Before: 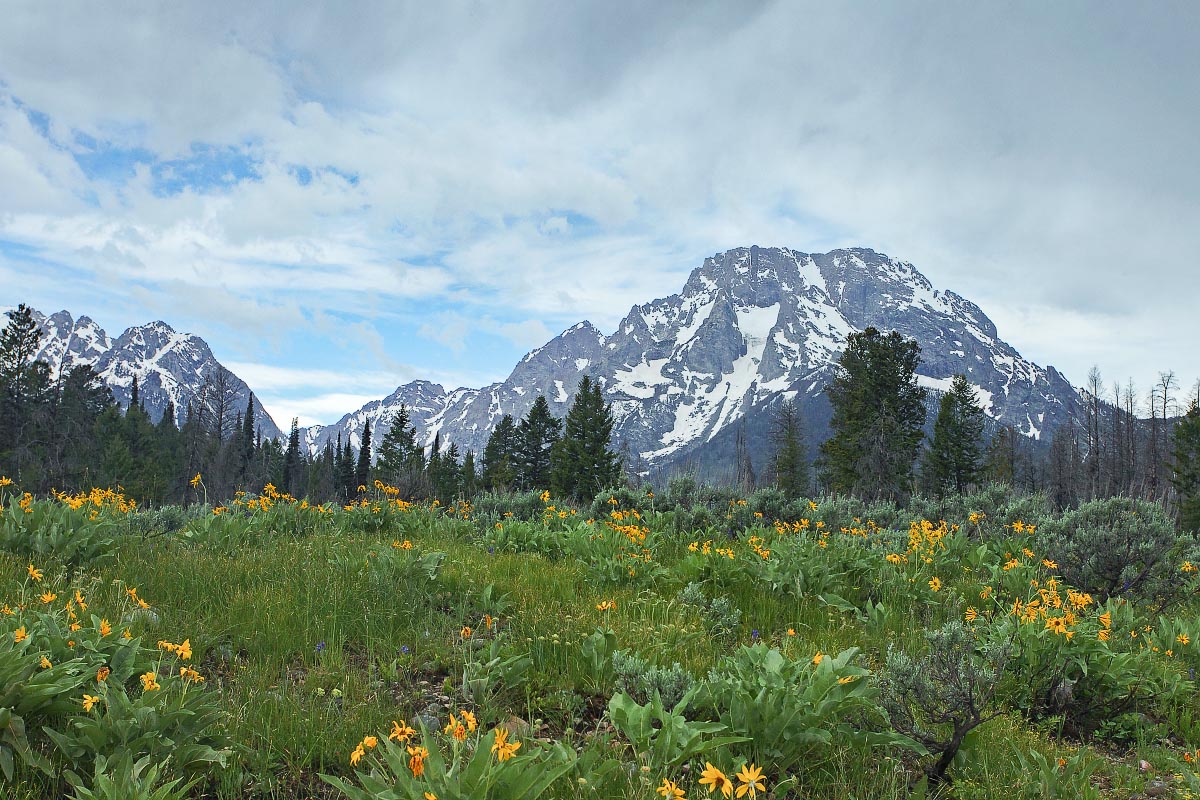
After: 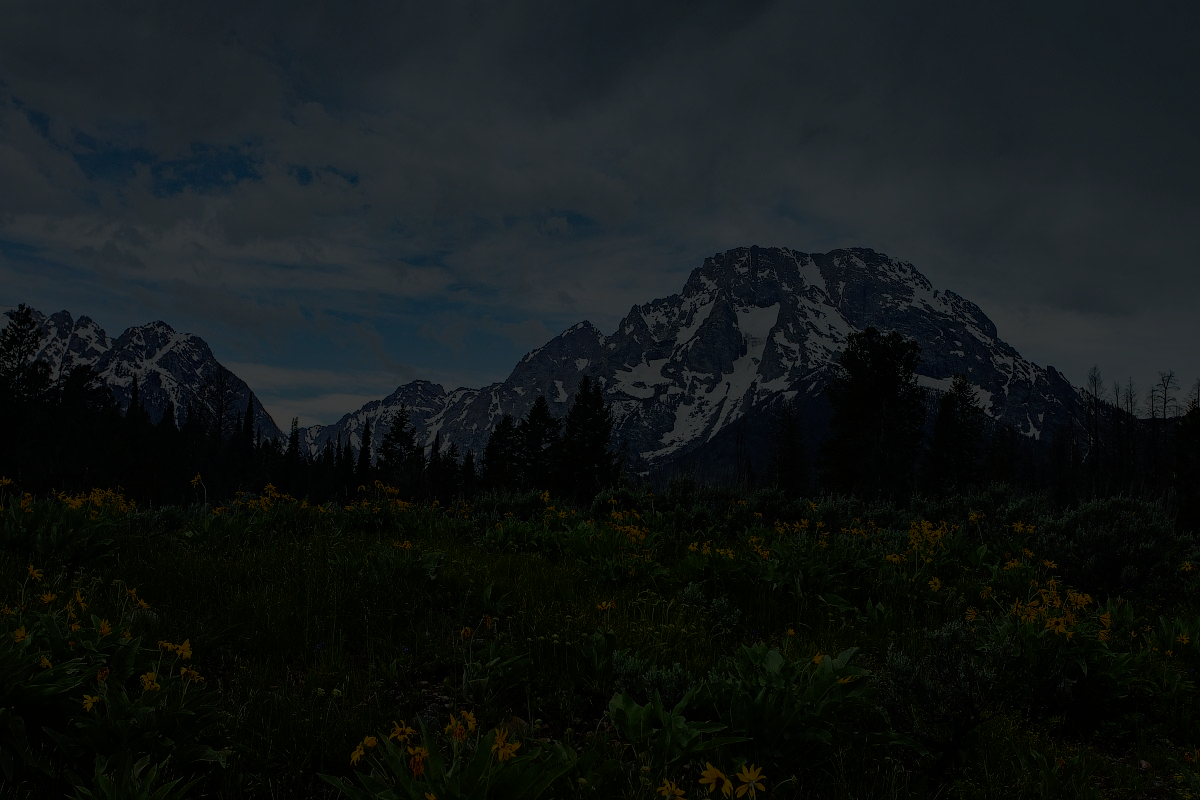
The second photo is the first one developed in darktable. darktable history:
exposure: black level correction 0, exposure 1.1 EV, compensate exposure bias true, compensate highlight preservation false
color balance rgb: perceptual saturation grading › global saturation 25%, global vibrance 20%
white balance: emerald 1
filmic rgb: black relative exposure -7.5 EV, white relative exposure 5 EV, hardness 3.31, contrast 1.3, contrast in shadows safe
